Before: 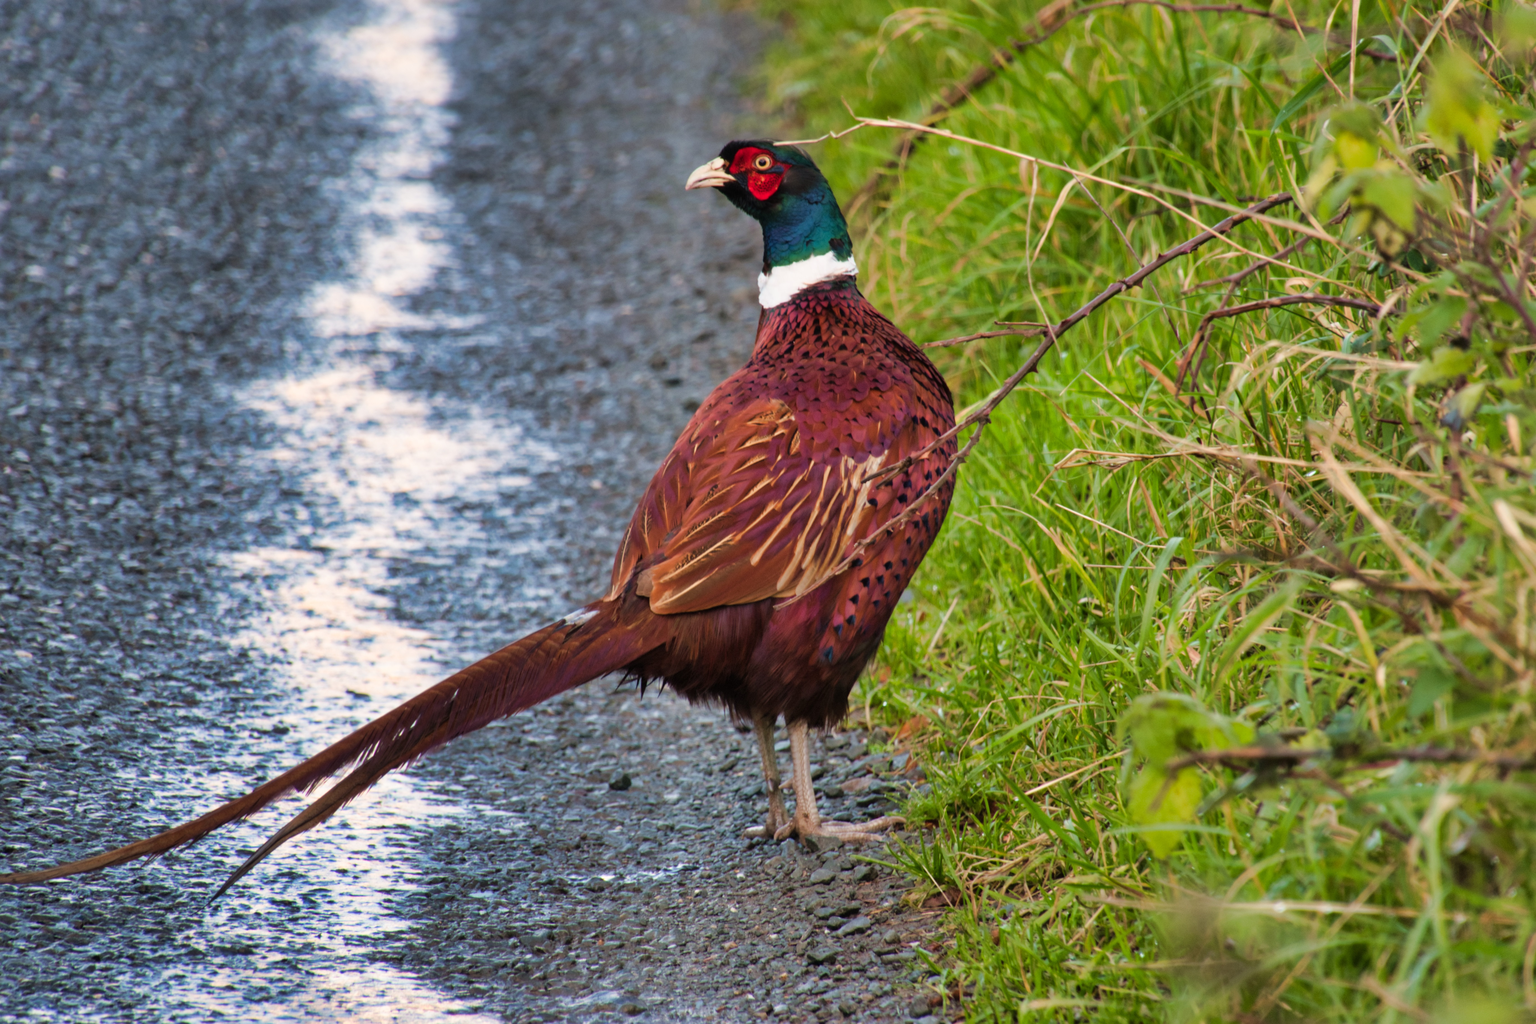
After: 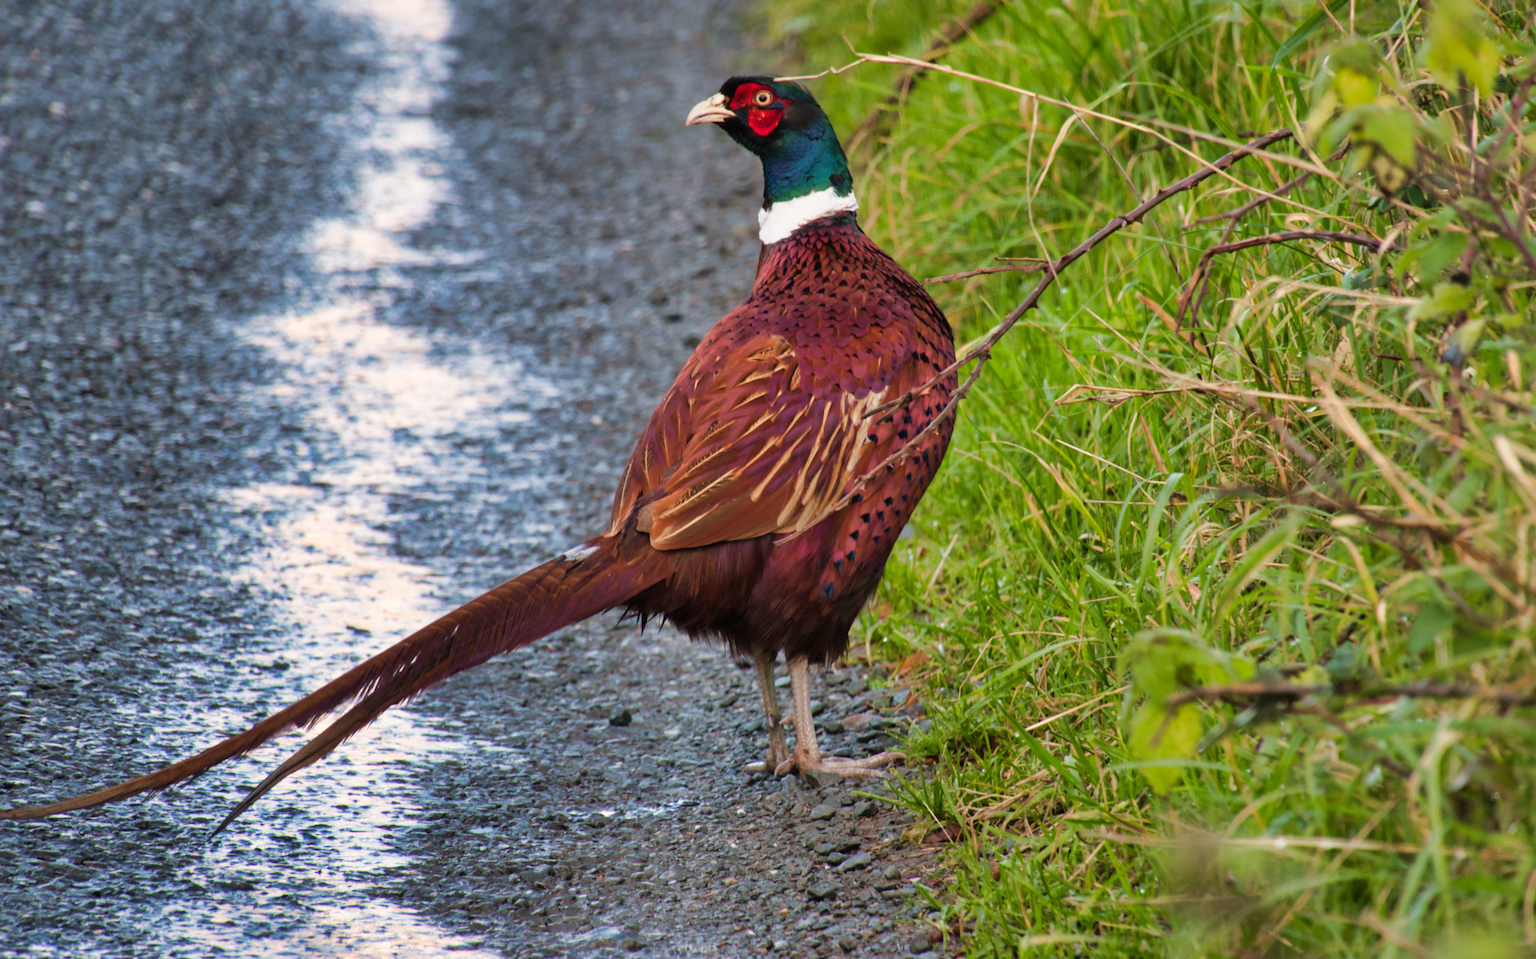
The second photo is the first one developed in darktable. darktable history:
crop and rotate: top 6.329%
